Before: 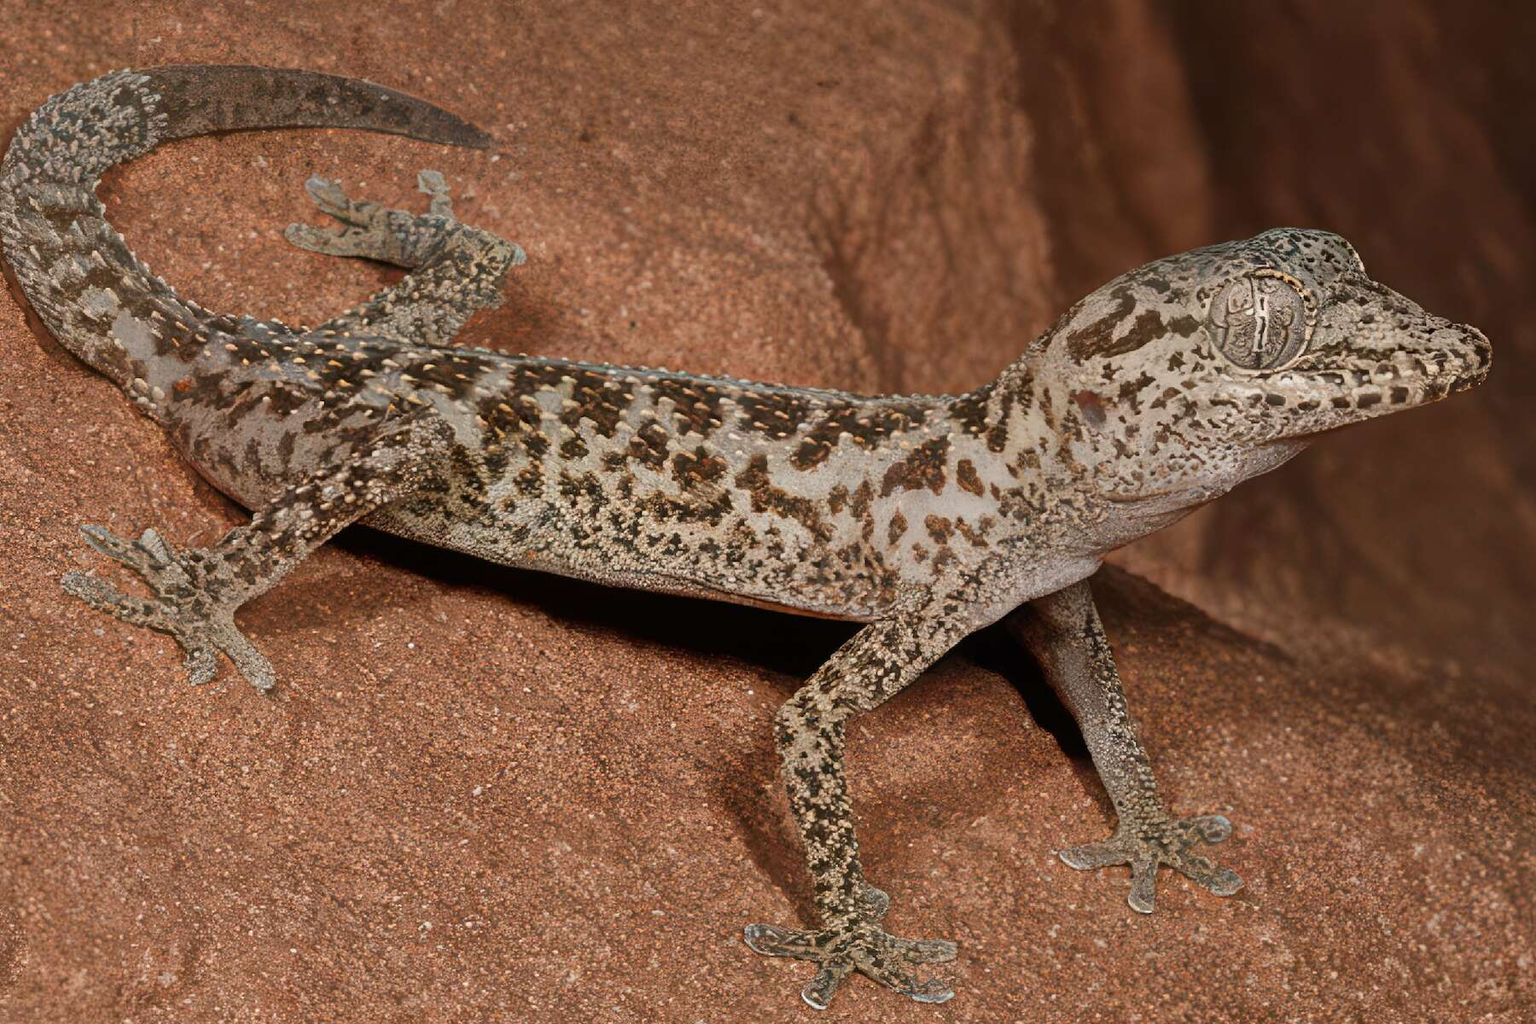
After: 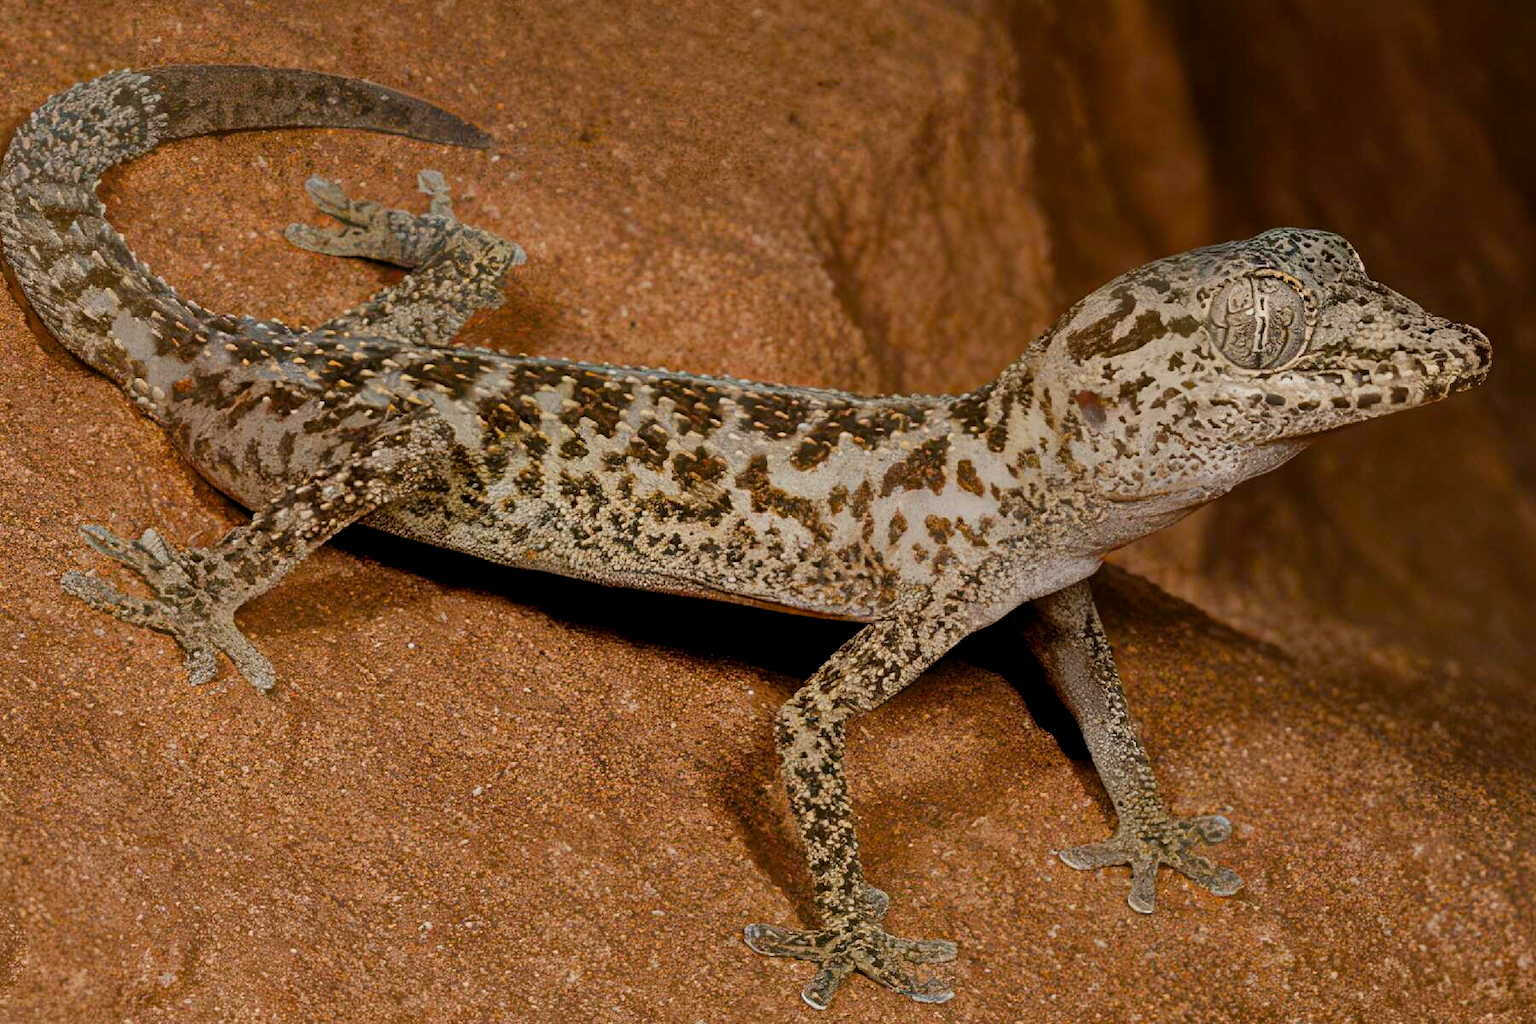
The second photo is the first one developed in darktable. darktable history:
filmic rgb: black relative exposure -14.22 EV, white relative exposure 3.36 EV, hardness 7.85, contrast 0.99
color balance rgb: global offset › luminance -0.377%, linear chroma grading › global chroma 15.442%, perceptual saturation grading › global saturation 19.91%
